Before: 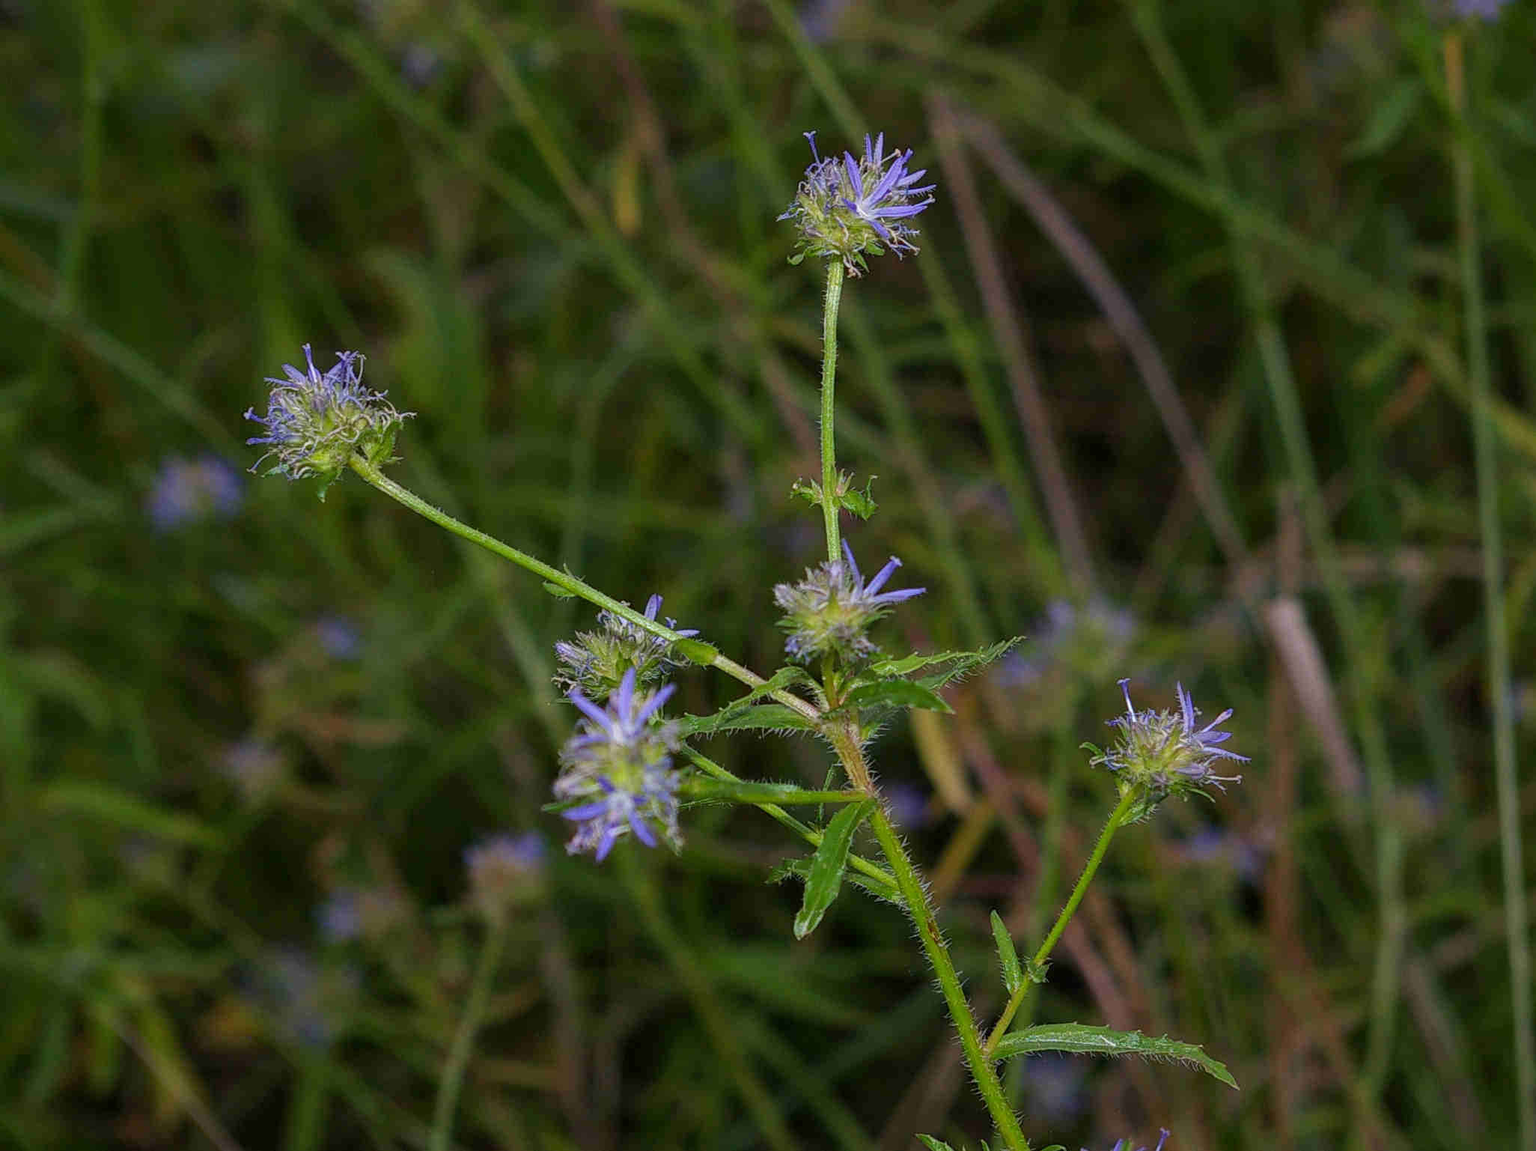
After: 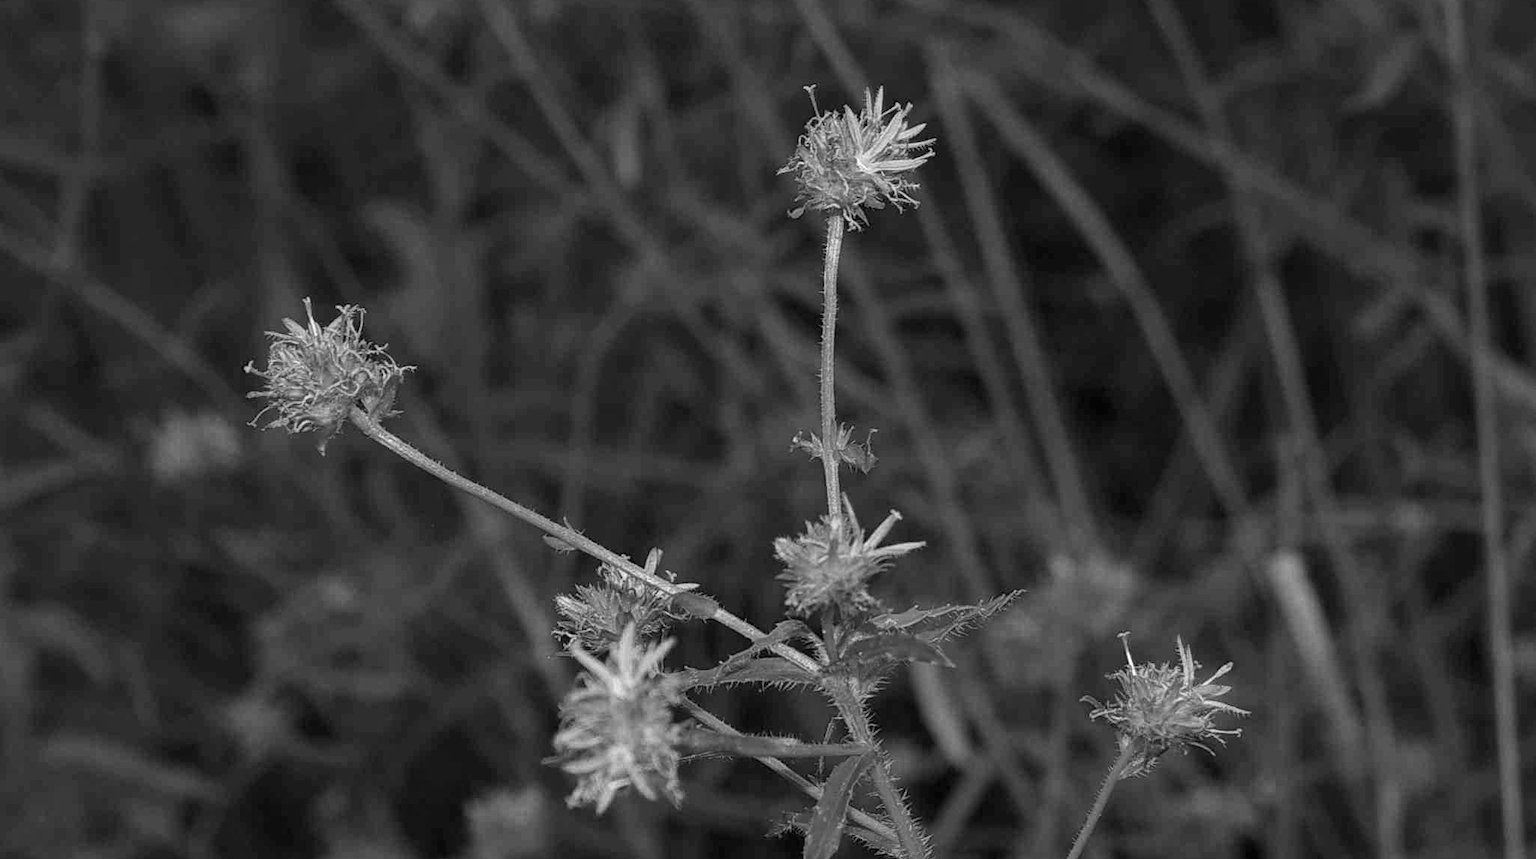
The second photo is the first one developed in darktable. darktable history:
crop: top 4.047%, bottom 21.243%
contrast brightness saturation: contrast 0.04, saturation 0.069
exposure: exposure 0.205 EV, compensate highlight preservation false
color calibration: output gray [0.18, 0.41, 0.41, 0], illuminant as shot in camera, x 0.358, y 0.373, temperature 4628.91 K
